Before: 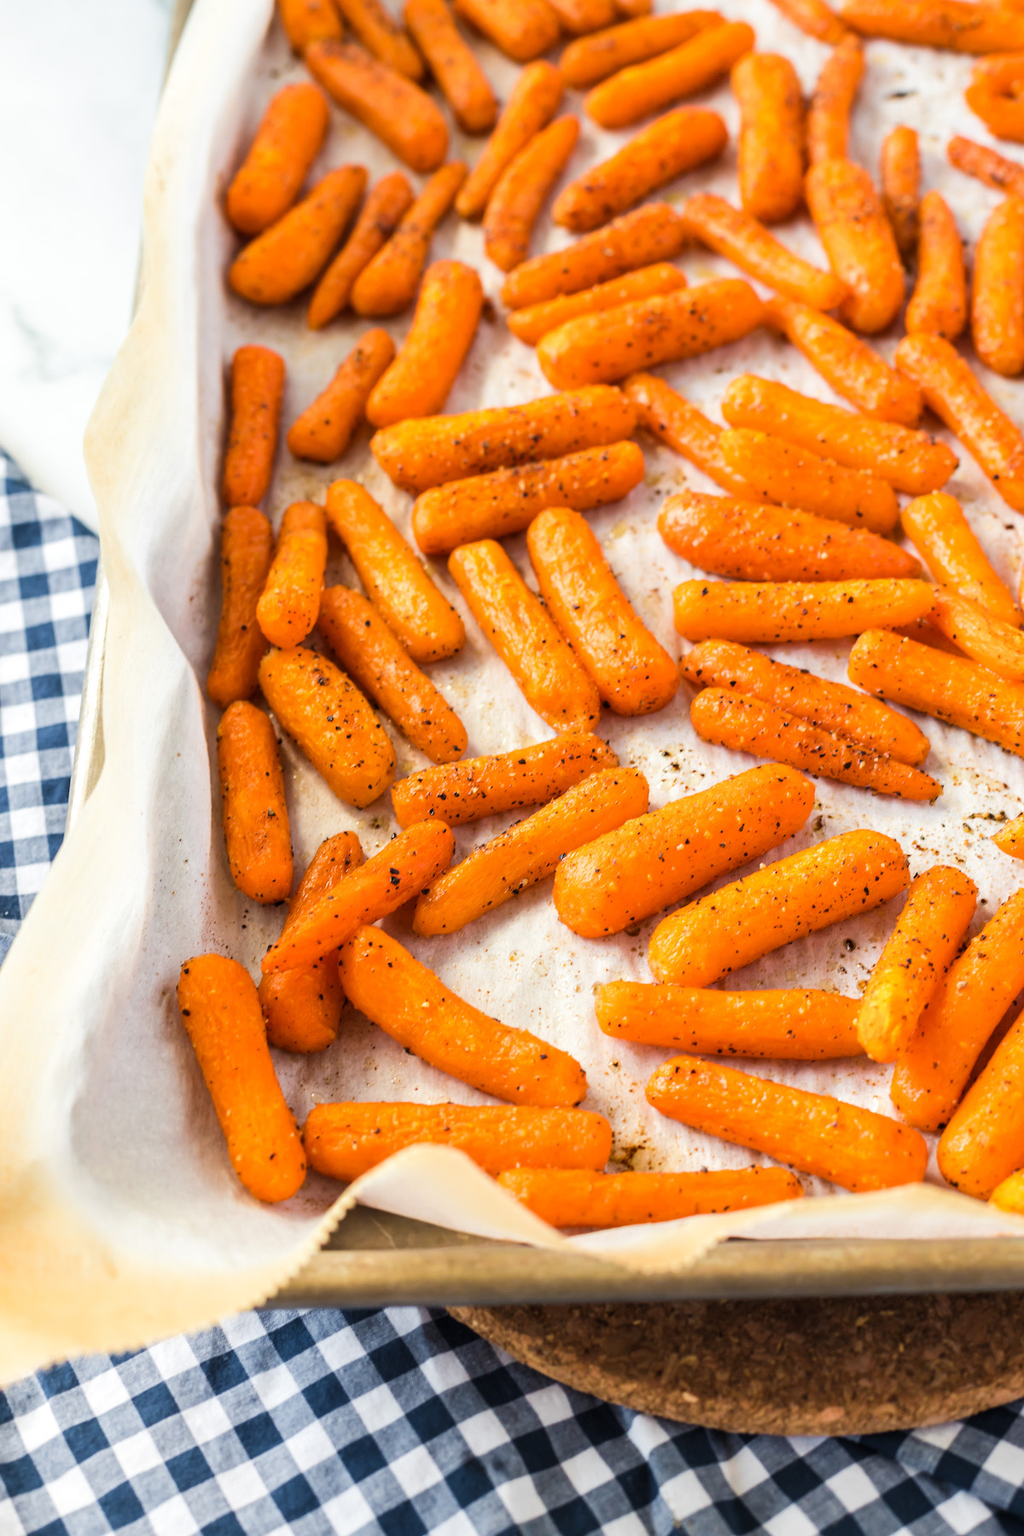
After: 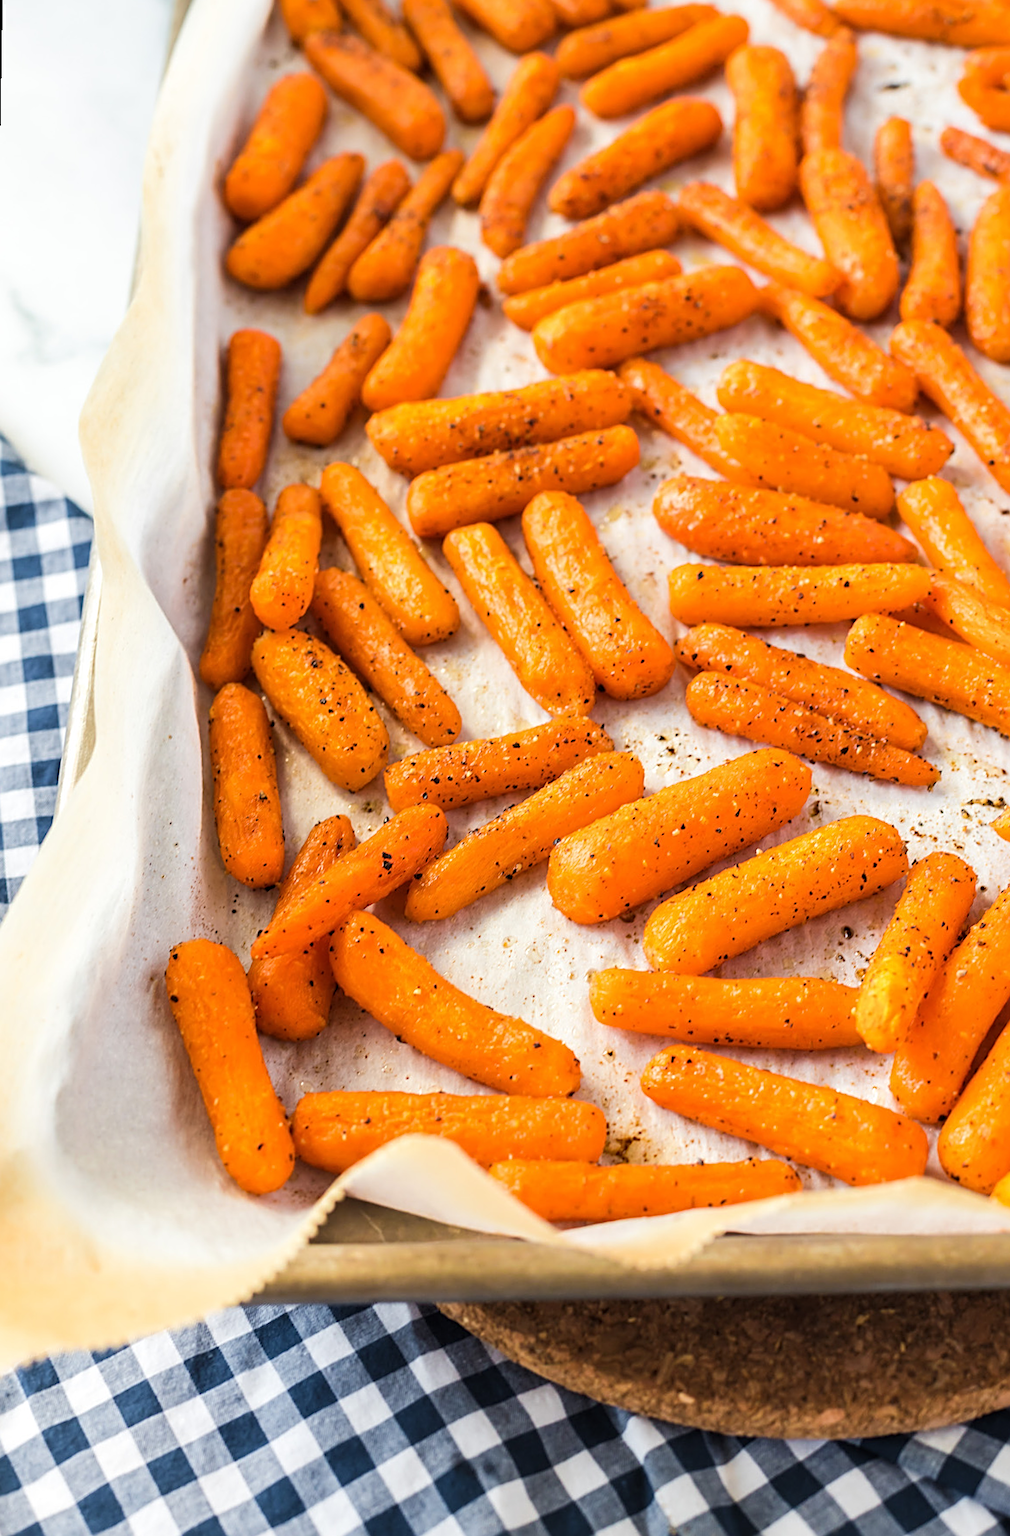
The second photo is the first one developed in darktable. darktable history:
exposure: black level correction 0, compensate exposure bias true, compensate highlight preservation false
sharpen: on, module defaults
rotate and perspective: rotation 0.226°, lens shift (vertical) -0.042, crop left 0.023, crop right 0.982, crop top 0.006, crop bottom 0.994
